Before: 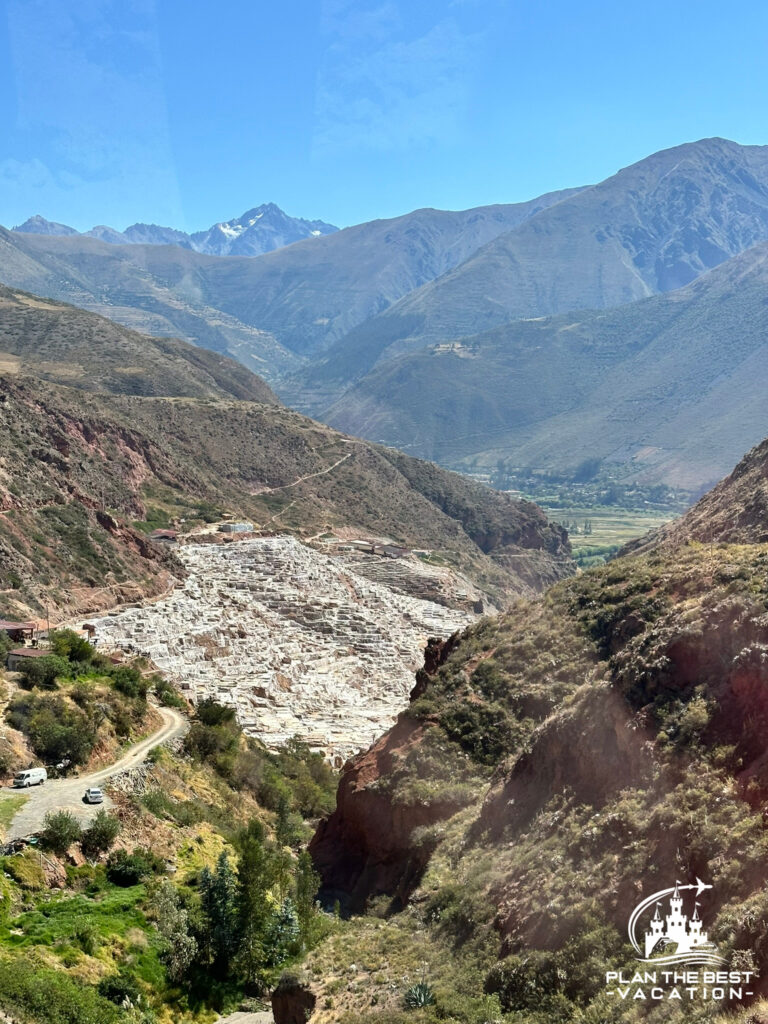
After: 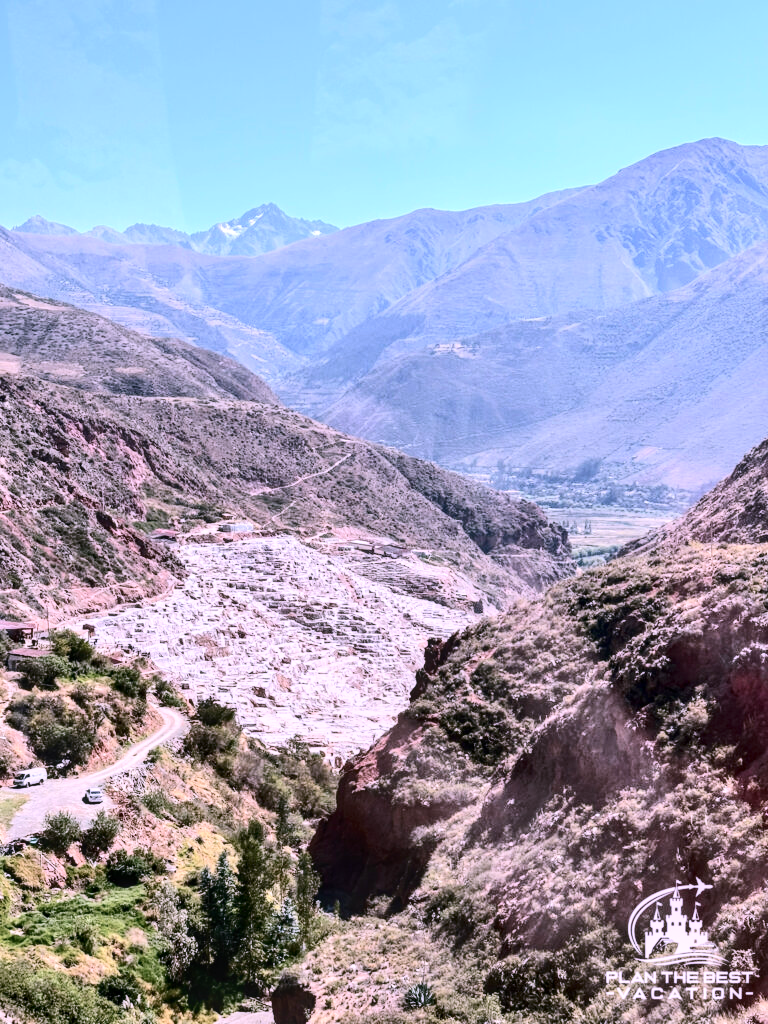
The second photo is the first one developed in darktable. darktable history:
tone equalizer: edges refinement/feathering 500, mask exposure compensation -1.57 EV, preserve details no
tone curve: curves: ch0 [(0, 0) (0.003, 0.005) (0.011, 0.011) (0.025, 0.02) (0.044, 0.03) (0.069, 0.041) (0.1, 0.062) (0.136, 0.089) (0.177, 0.135) (0.224, 0.189) (0.277, 0.259) (0.335, 0.373) (0.399, 0.499) (0.468, 0.622) (0.543, 0.724) (0.623, 0.807) (0.709, 0.868) (0.801, 0.916) (0.898, 0.964) (1, 1)], color space Lab, independent channels, preserve colors none
local contrast: on, module defaults
color correction: highlights a* 15.07, highlights b* -24.28
